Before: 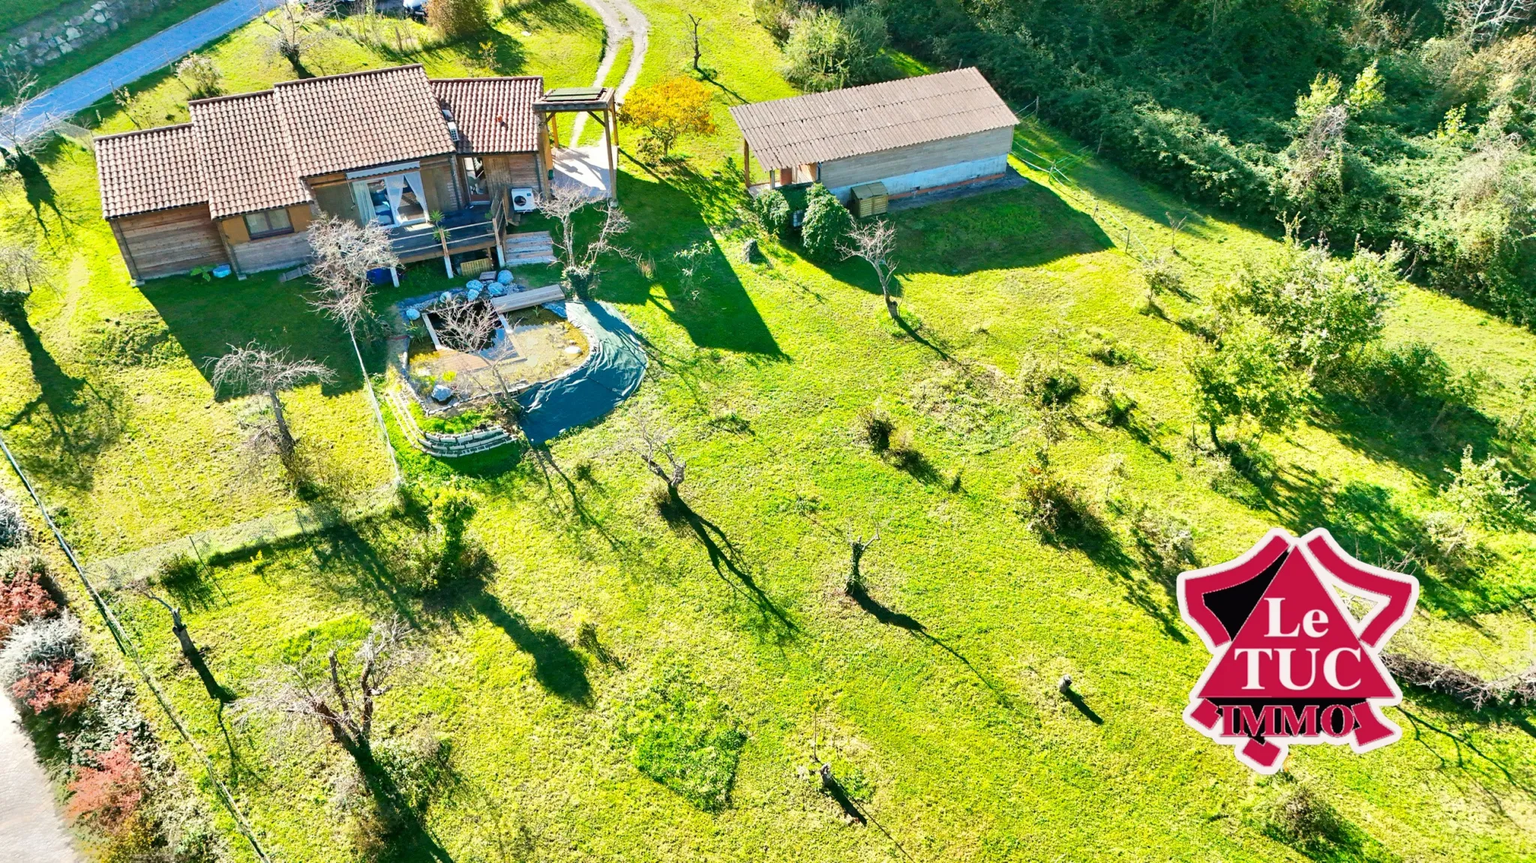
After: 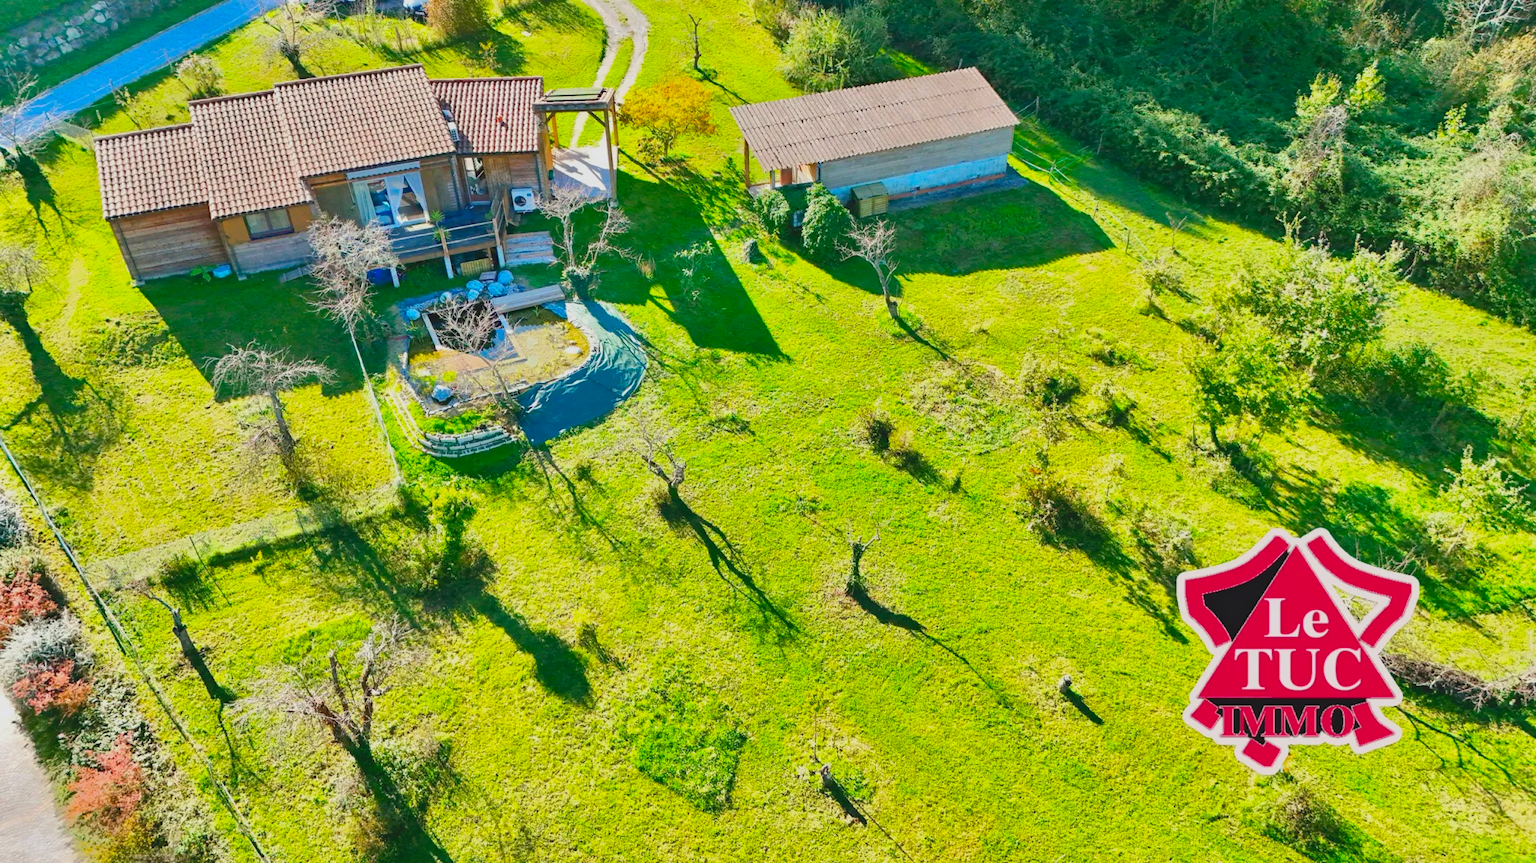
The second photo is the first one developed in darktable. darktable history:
contrast brightness saturation: contrast -0.196, saturation 0.188
haze removal: compatibility mode true
